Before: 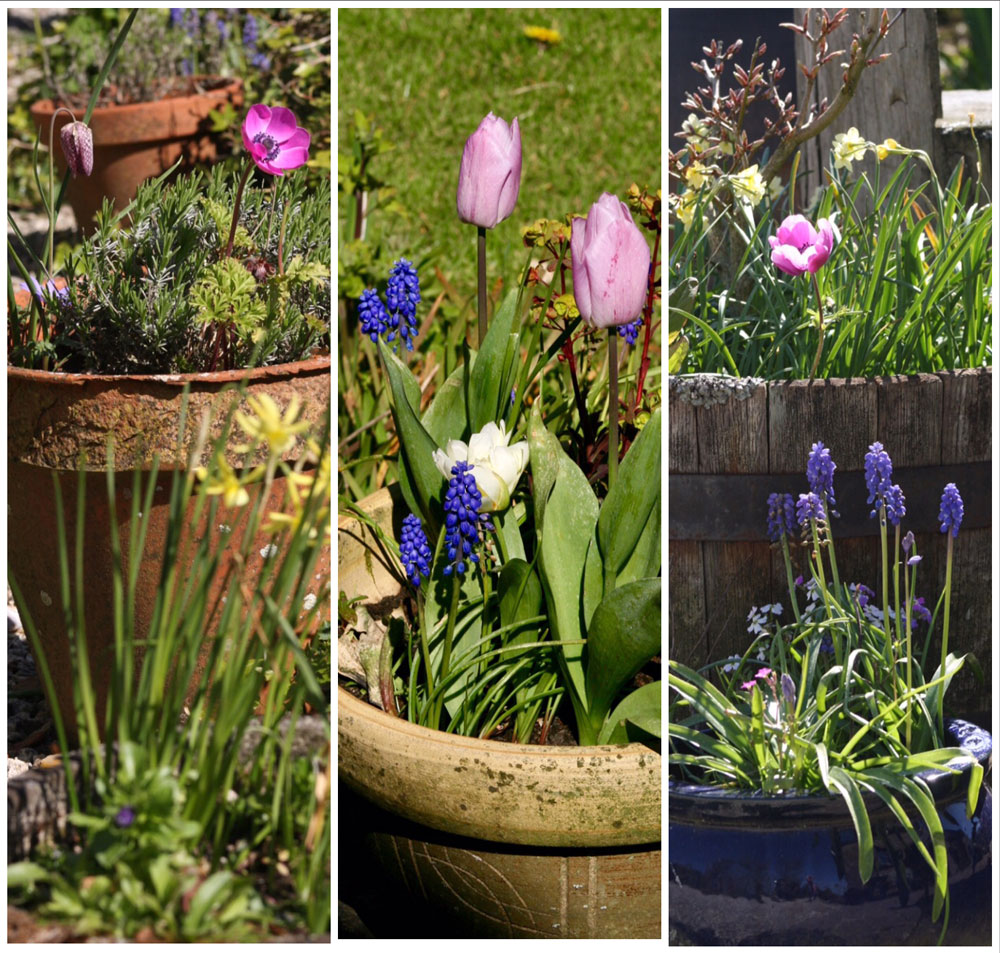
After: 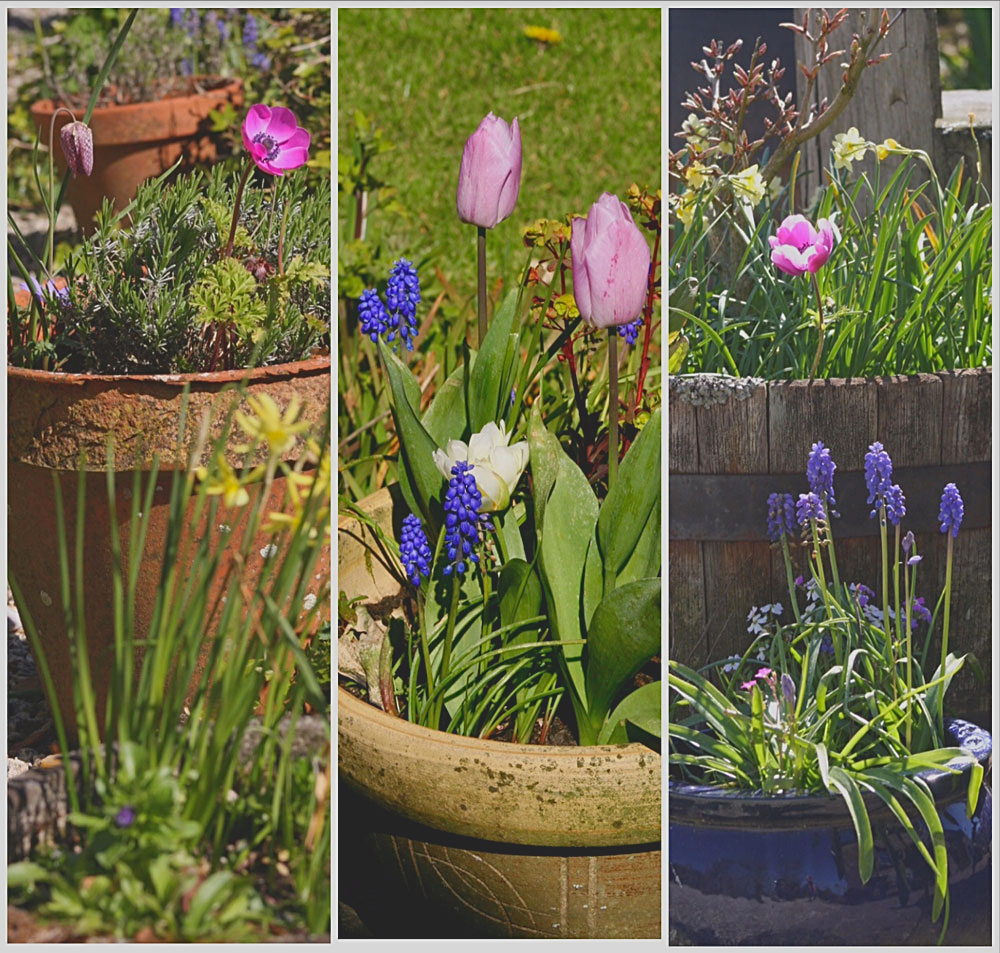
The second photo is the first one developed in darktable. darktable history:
contrast brightness saturation: contrast -0.28
sharpen: on, module defaults
